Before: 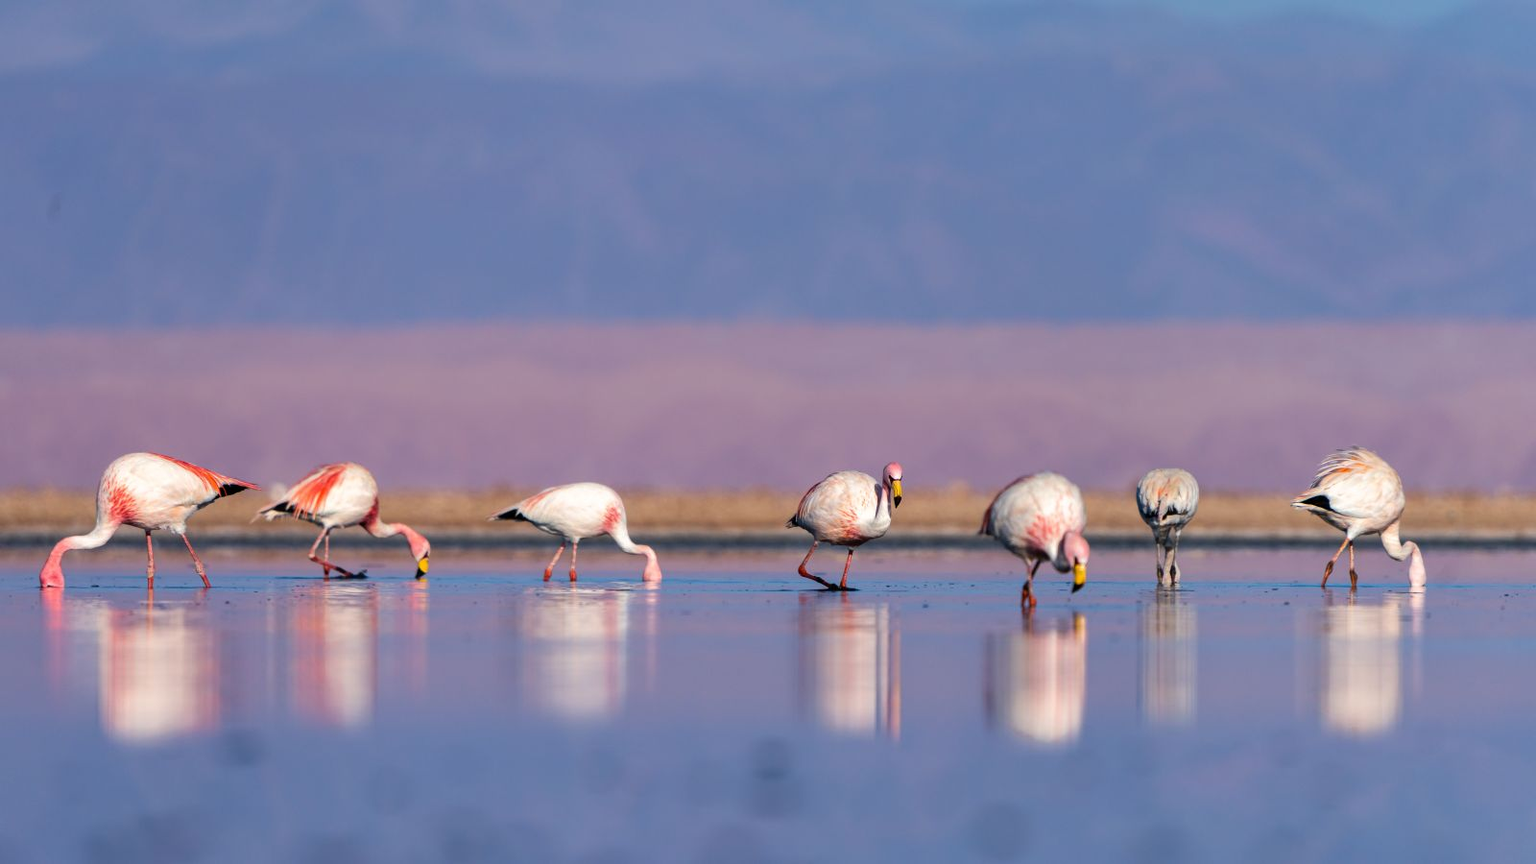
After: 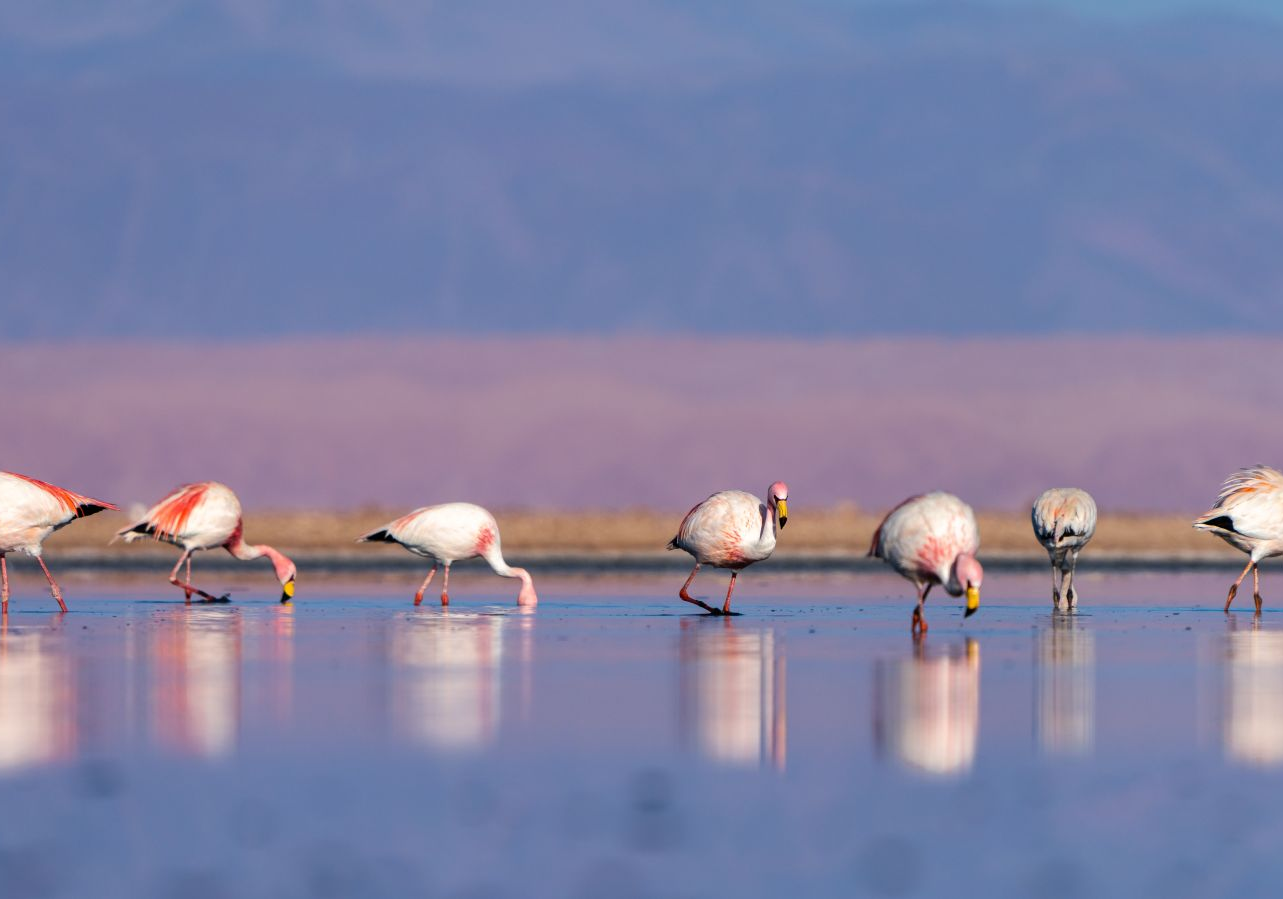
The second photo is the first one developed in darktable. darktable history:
crop and rotate: left 9.535%, right 10.23%
